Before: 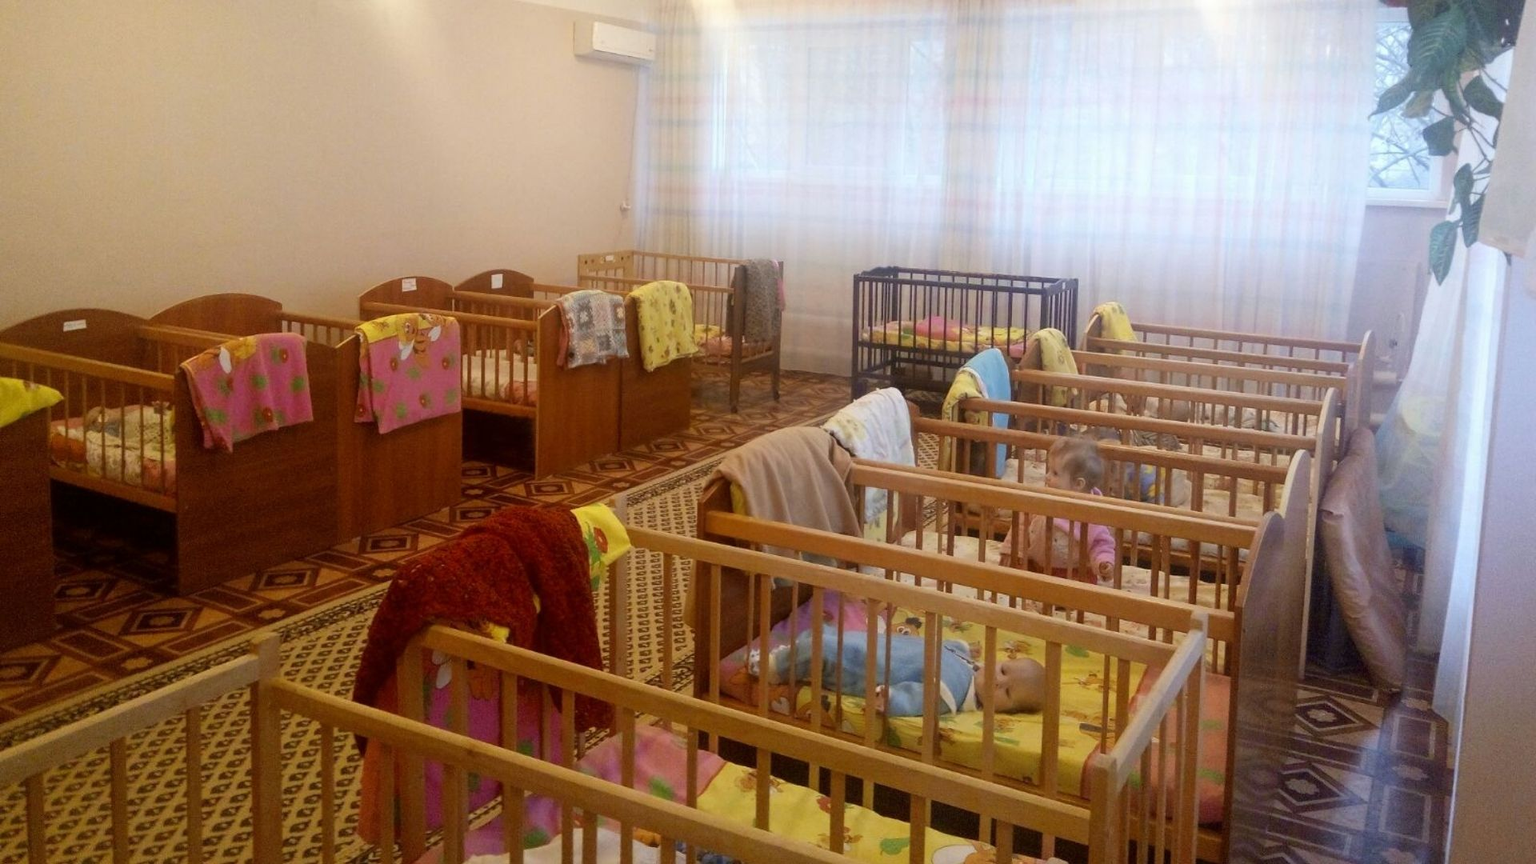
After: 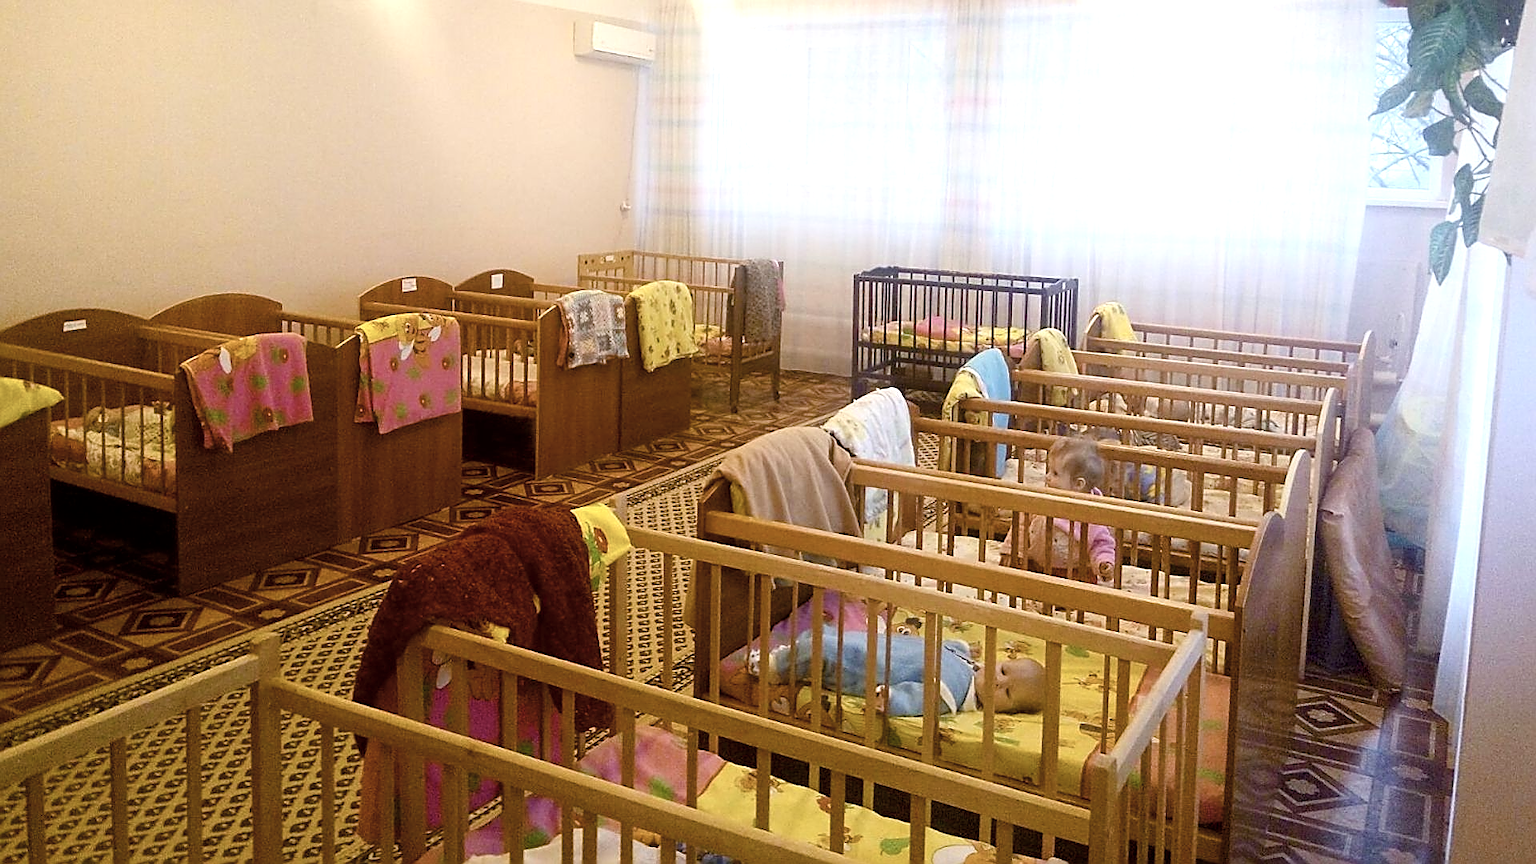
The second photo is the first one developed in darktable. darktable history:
contrast brightness saturation: contrast 0.1, saturation -0.36
sharpen: radius 1.685, amount 1.294
color balance rgb: perceptual saturation grading › global saturation 20%, perceptual saturation grading › highlights -25%, perceptual saturation grading › shadows 25%, global vibrance 50%
exposure: black level correction 0.001, exposure 0.5 EV, compensate exposure bias true, compensate highlight preservation false
